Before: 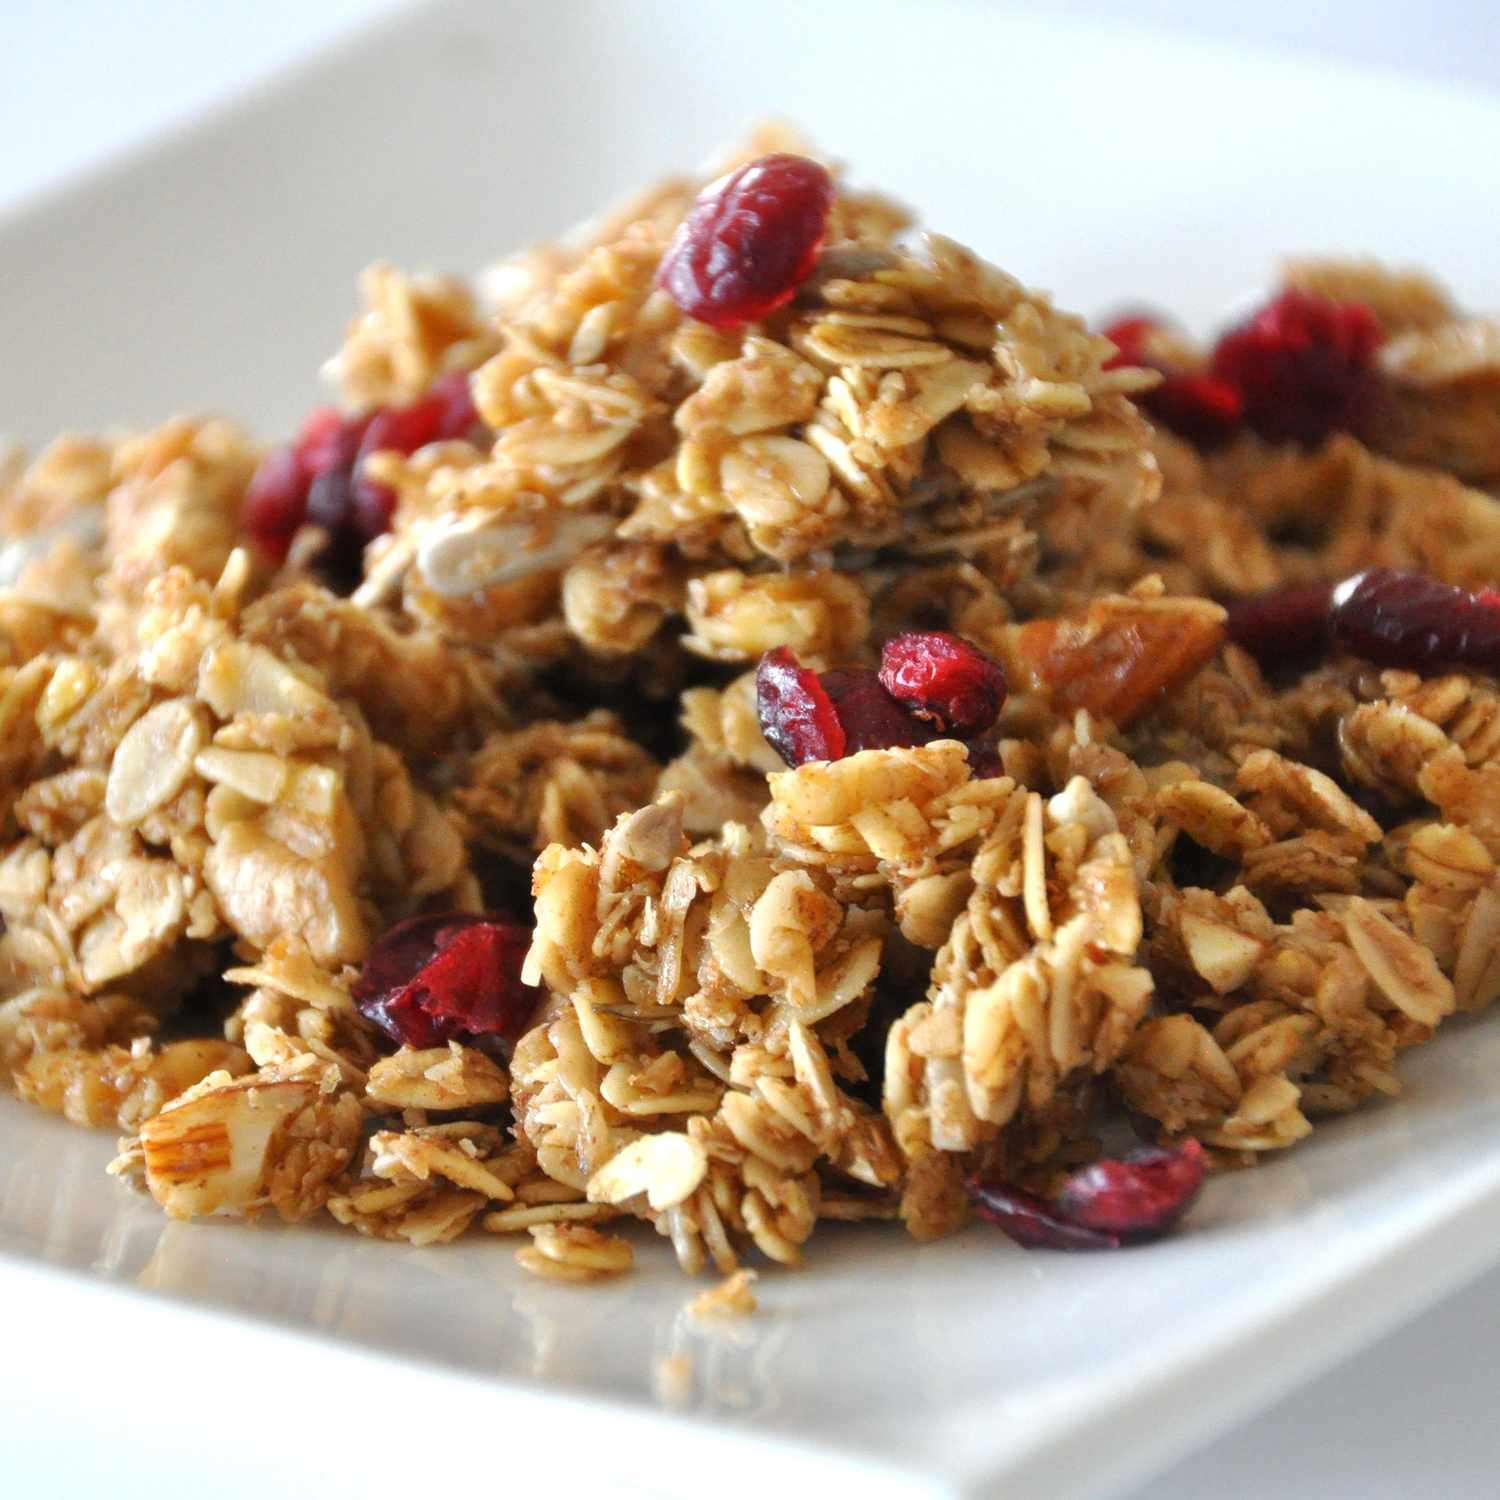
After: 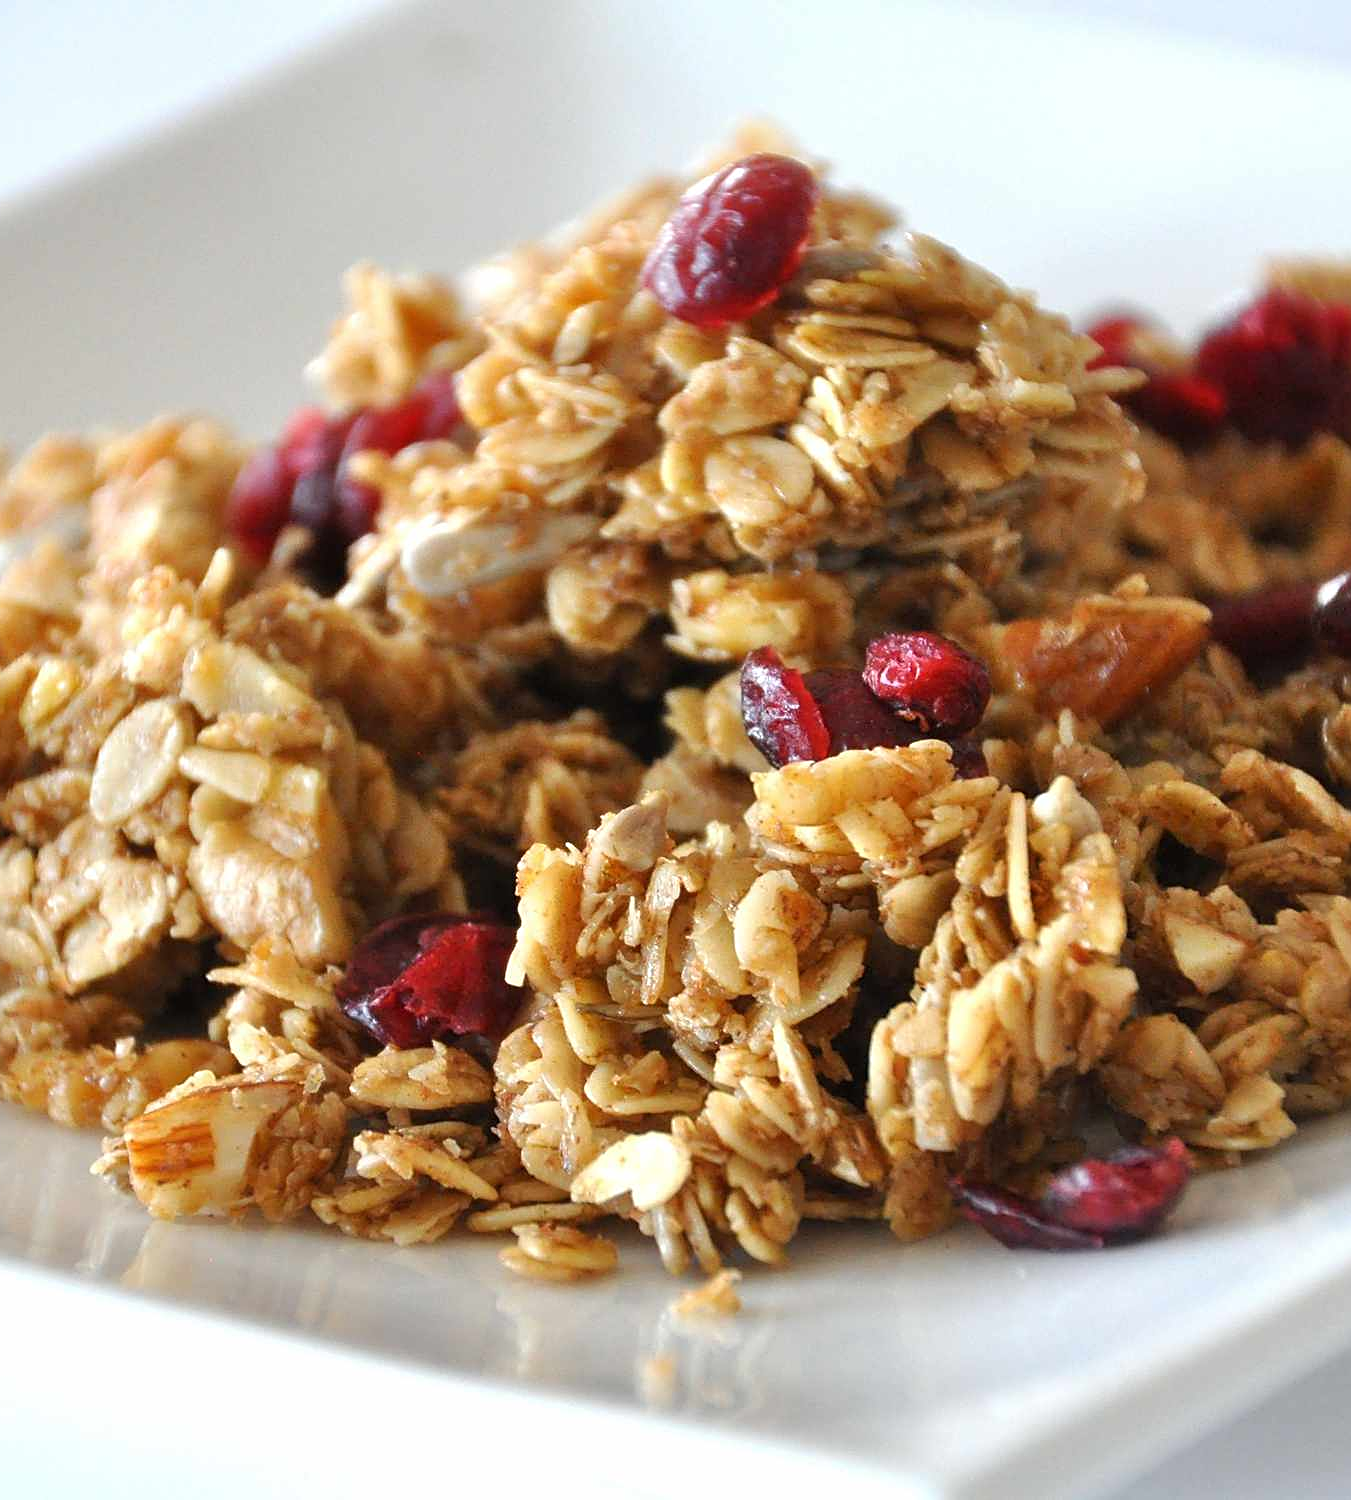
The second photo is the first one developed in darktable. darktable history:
sharpen: on, module defaults
crop and rotate: left 1.088%, right 8.807%
